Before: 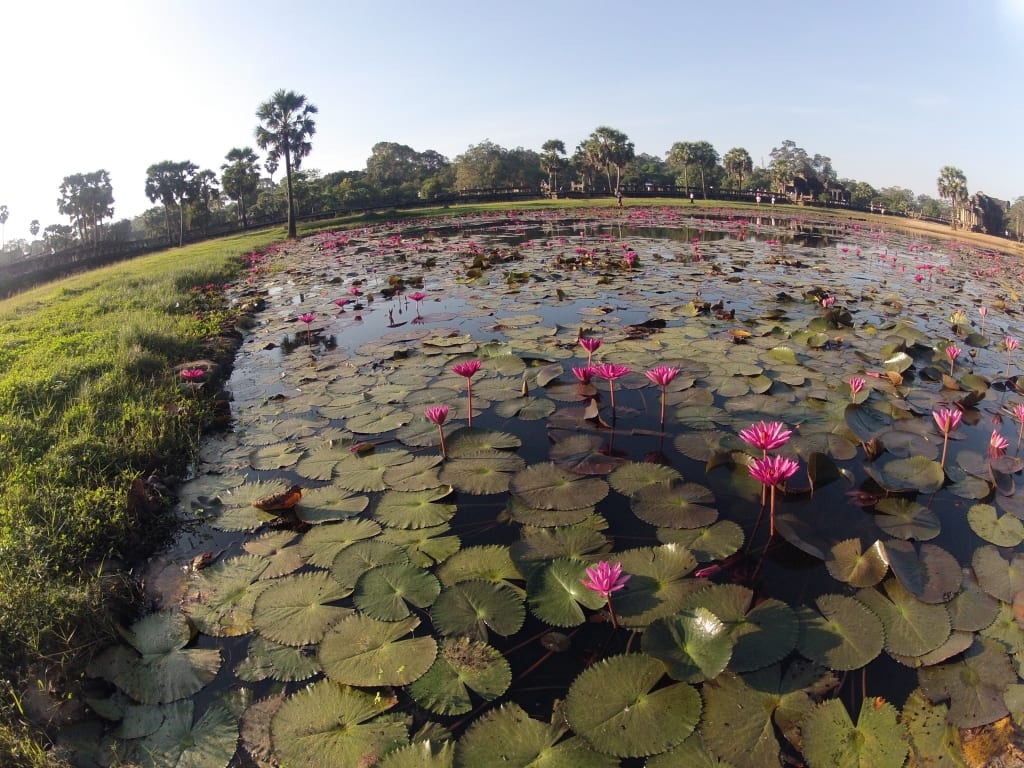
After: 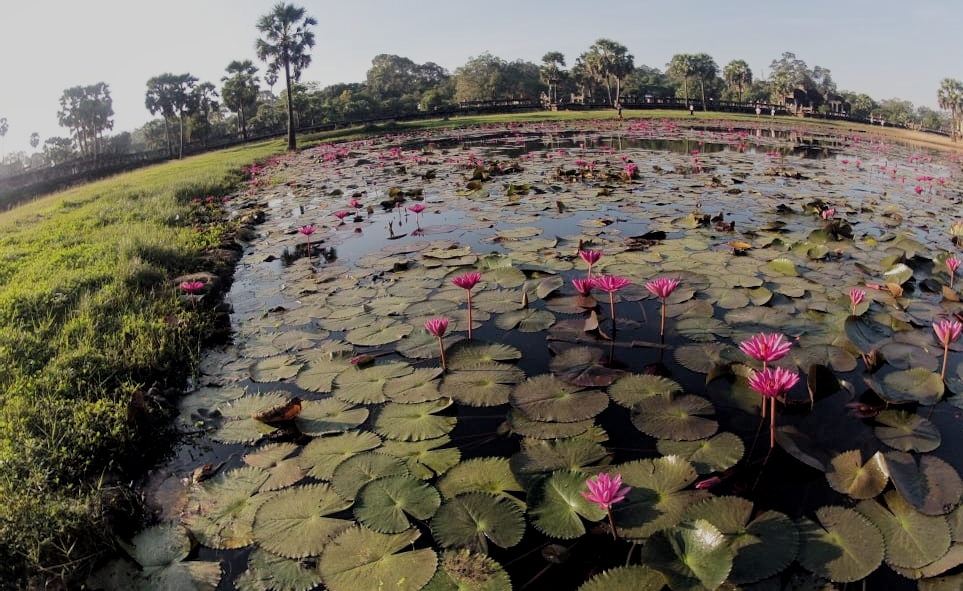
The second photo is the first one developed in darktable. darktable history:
crop and rotate: angle 0.054°, top 11.495%, right 5.784%, bottom 11.334%
local contrast: highlights 105%, shadows 98%, detail 119%, midtone range 0.2
filmic rgb: black relative exposure -7.1 EV, white relative exposure 5.37 EV, hardness 3.03, iterations of high-quality reconstruction 0
